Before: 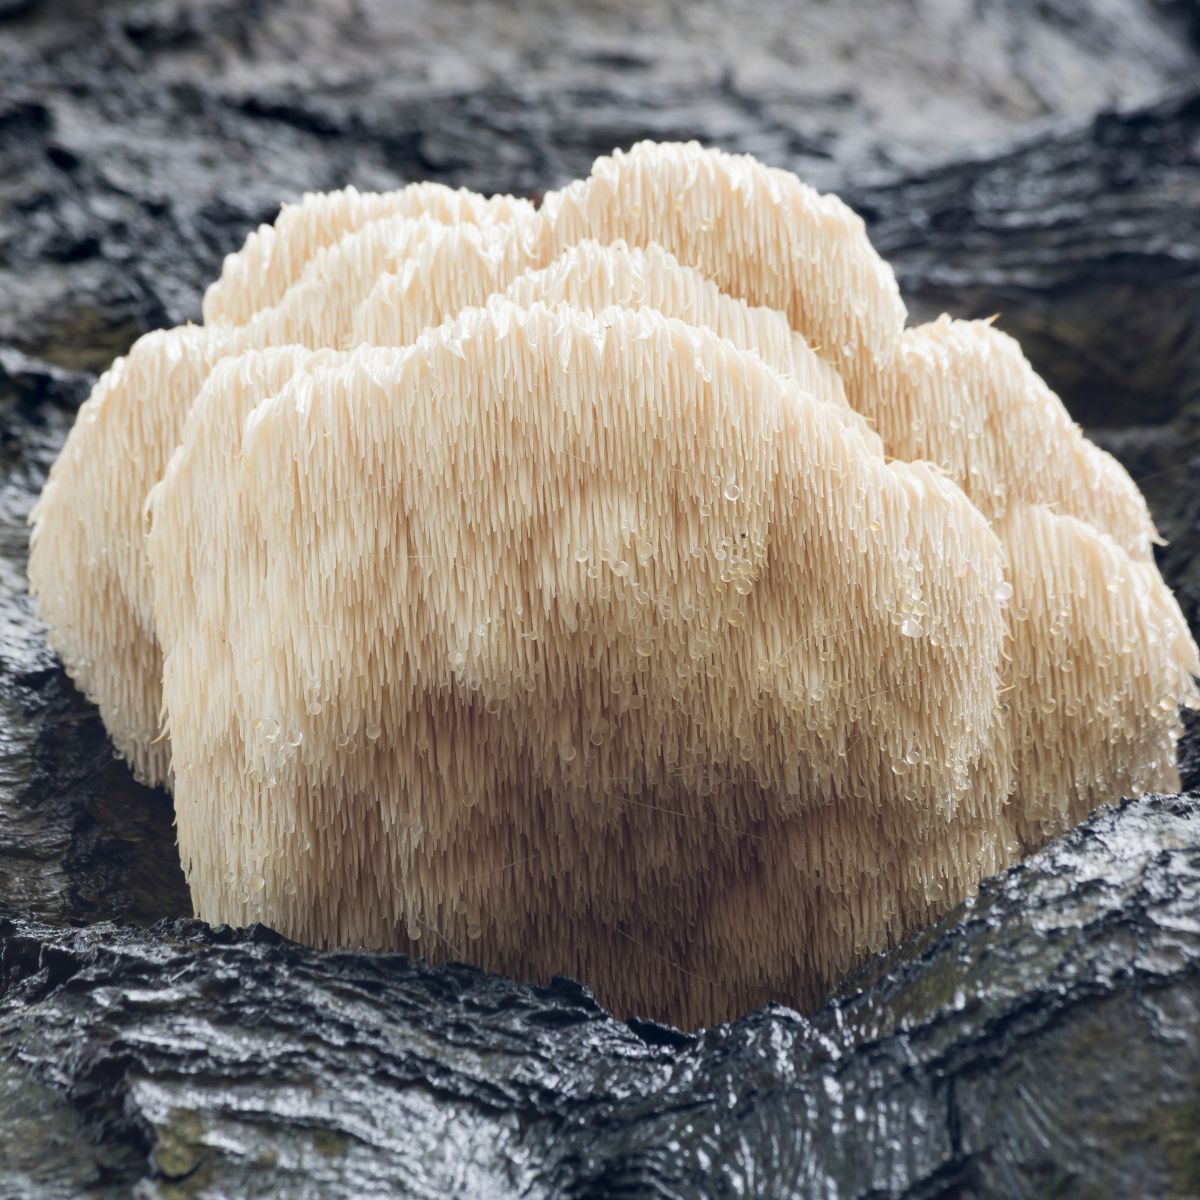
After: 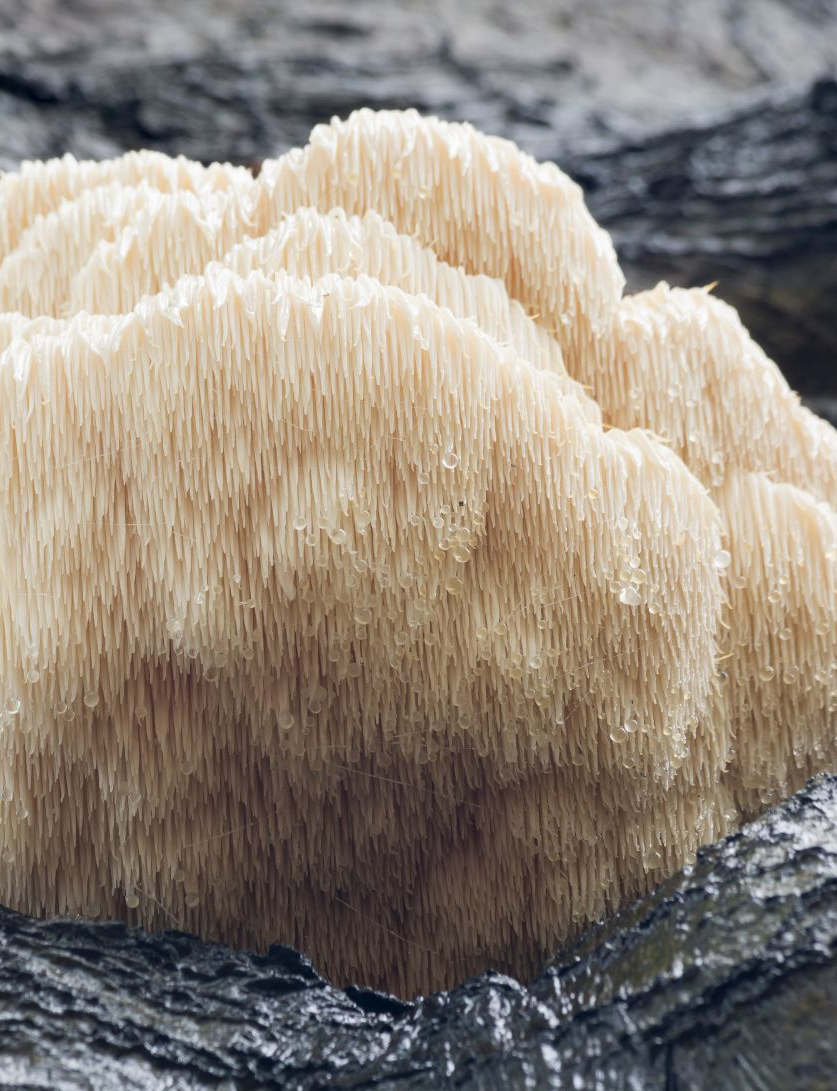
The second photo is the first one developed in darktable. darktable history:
crop and rotate: left 23.553%, top 2.7%, right 6.68%, bottom 6.372%
